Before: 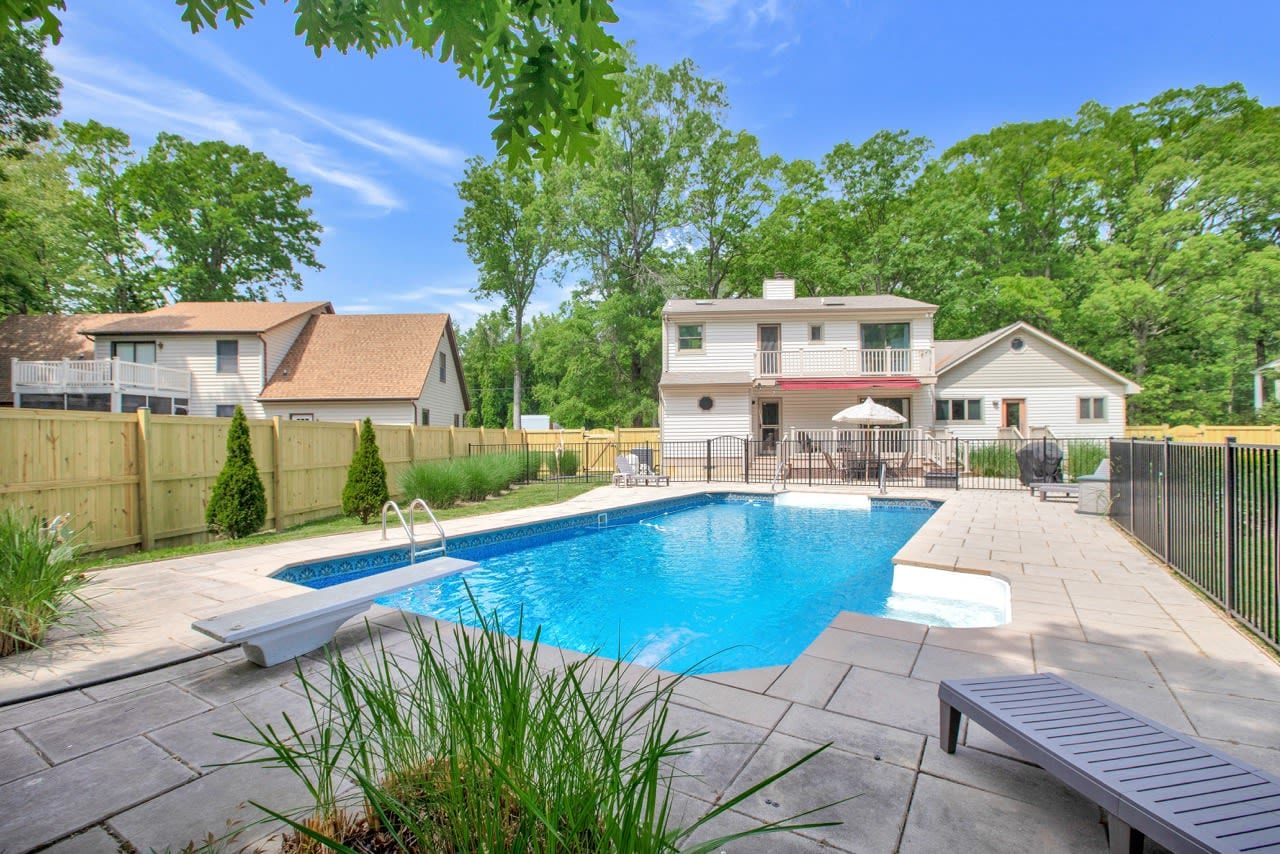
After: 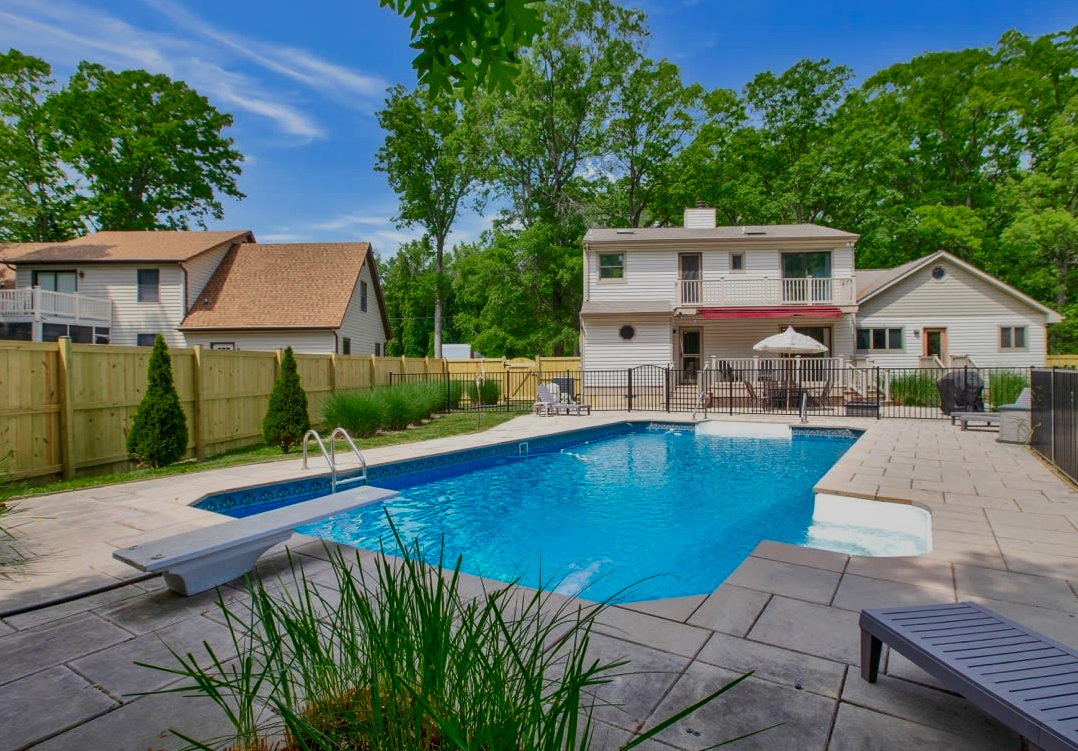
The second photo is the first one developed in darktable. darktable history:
shadows and highlights: shadows 40.04, highlights -59.83
contrast brightness saturation: contrast 0.129, brightness -0.233, saturation 0.142
crop: left 6.181%, top 8.333%, right 9.534%, bottom 3.699%
exposure: exposure -0.397 EV, compensate exposure bias true, compensate highlight preservation false
